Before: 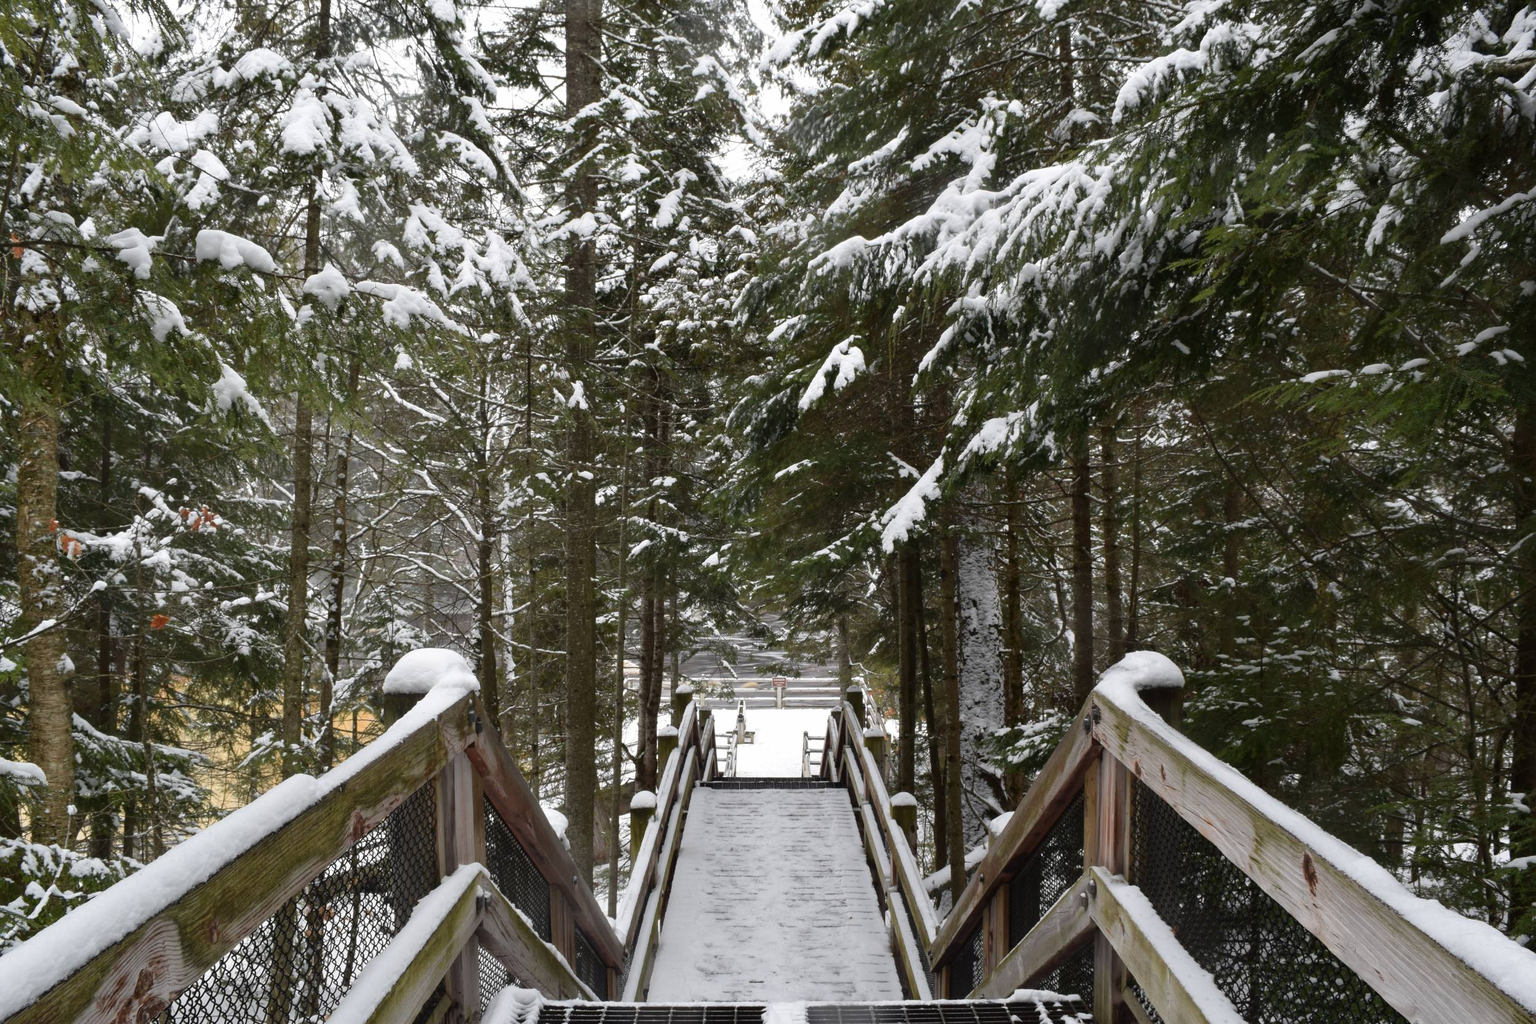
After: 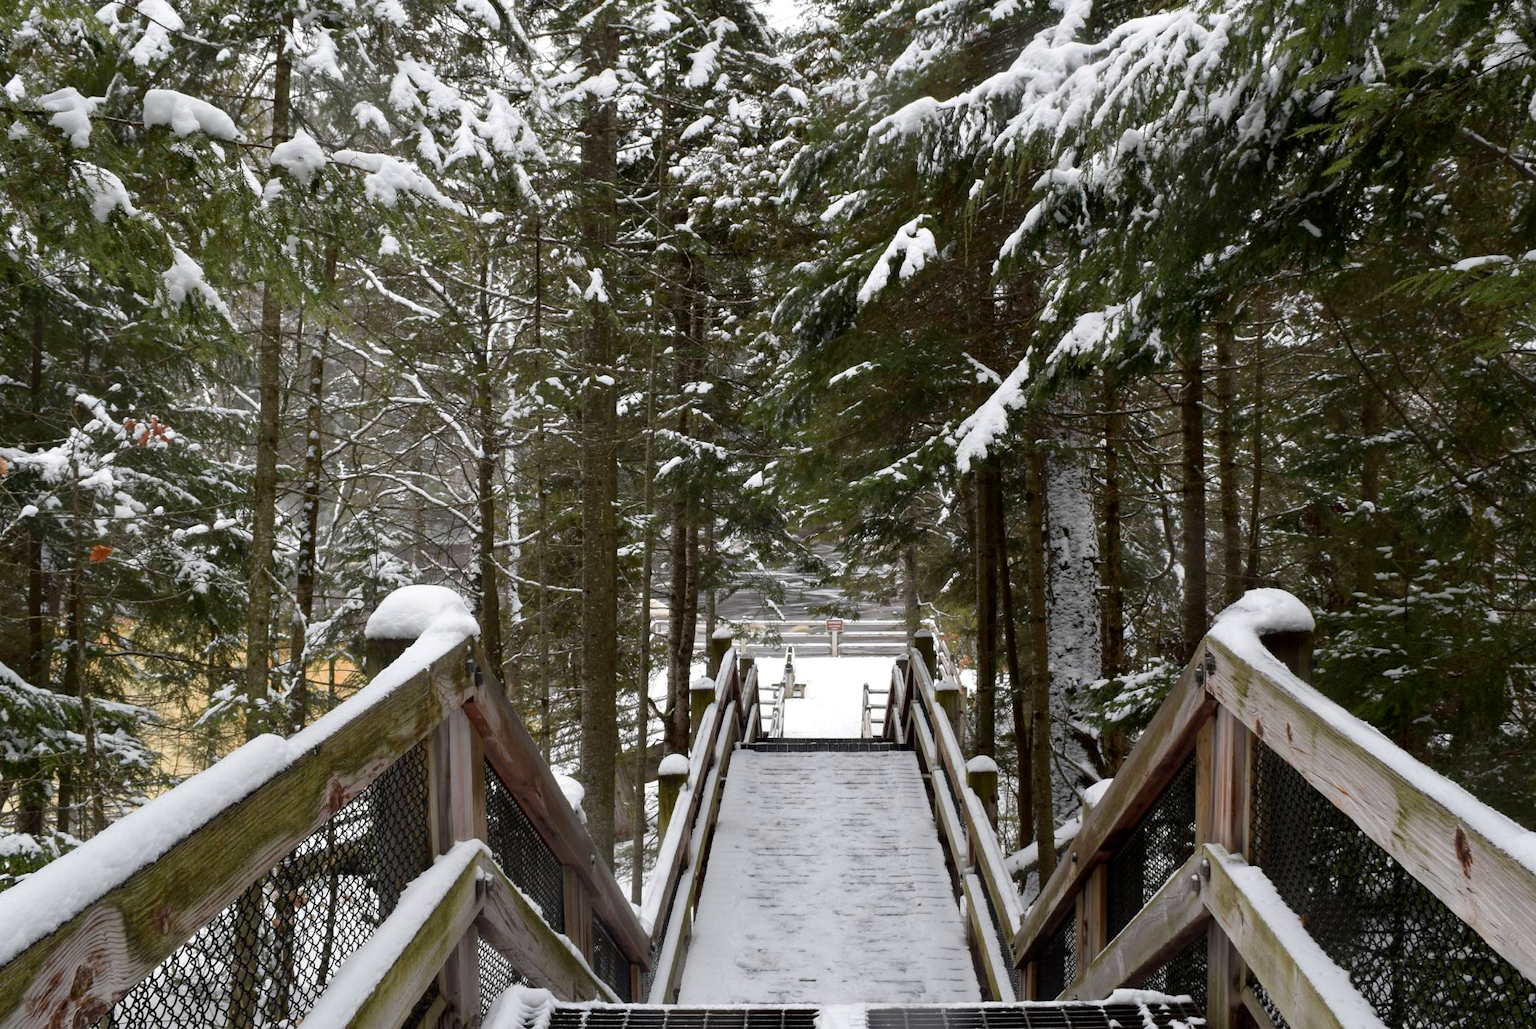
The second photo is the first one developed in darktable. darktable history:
crop and rotate: left 4.89%, top 15.125%, right 10.685%
exposure: black level correction 0.004, exposure 0.016 EV, compensate highlight preservation false
